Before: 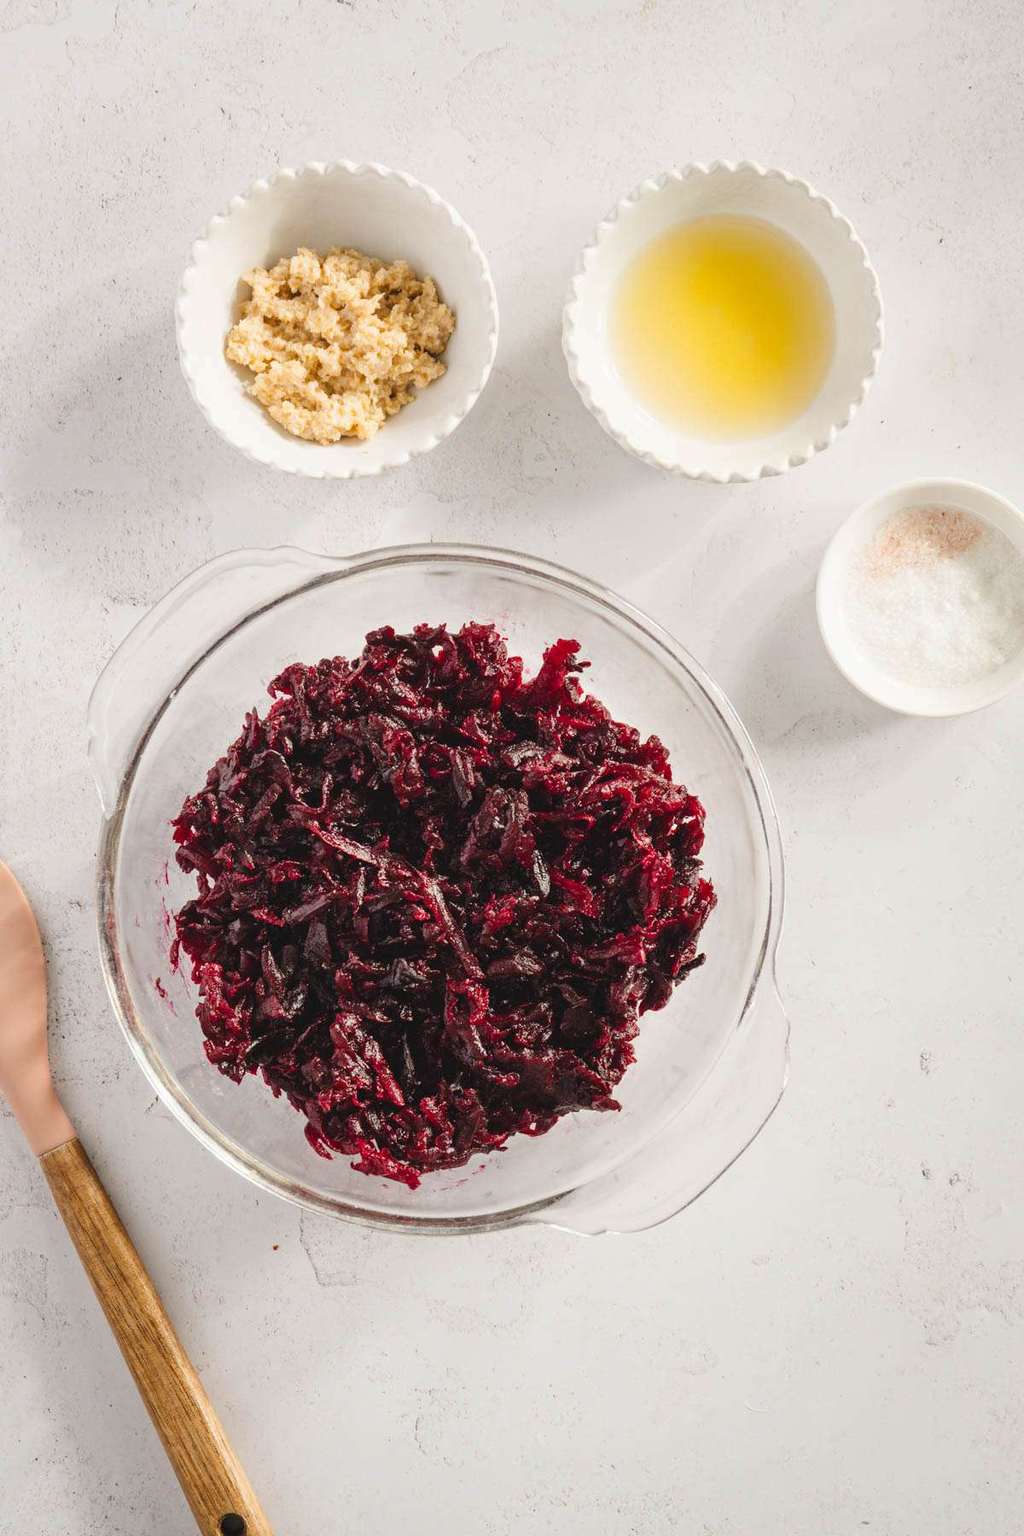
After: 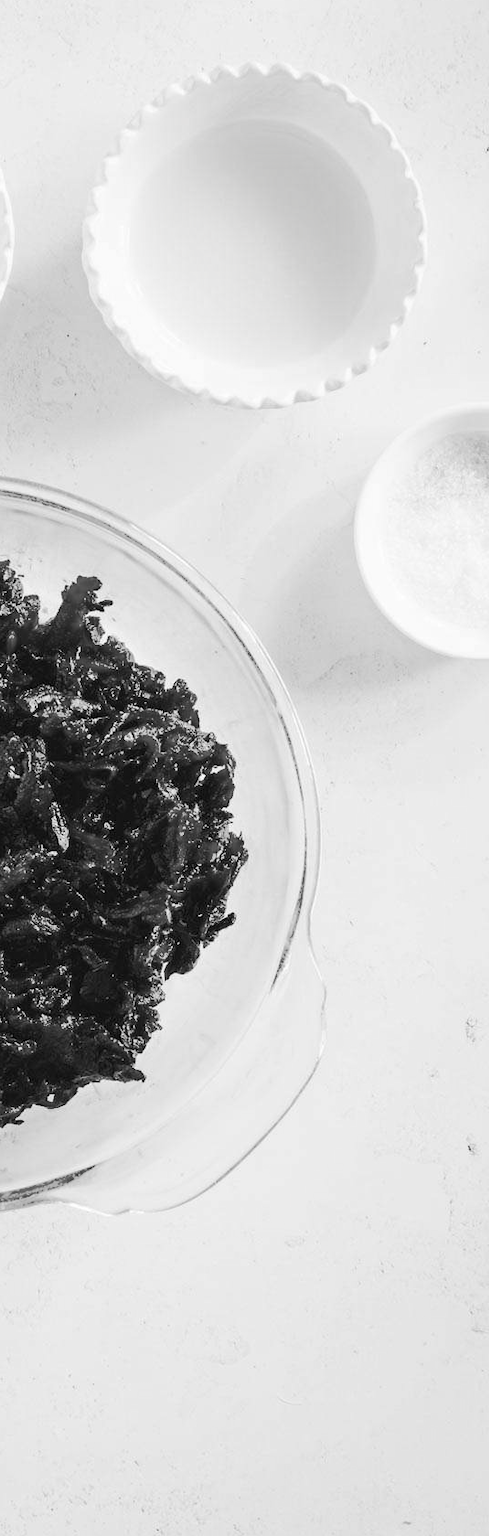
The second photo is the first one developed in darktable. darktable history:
crop: left 47.479%, top 6.654%, right 7.897%
contrast brightness saturation: saturation -0.997
tone curve: curves: ch0 [(0, 0) (0.003, 0.003) (0.011, 0.011) (0.025, 0.024) (0.044, 0.043) (0.069, 0.067) (0.1, 0.096) (0.136, 0.131) (0.177, 0.171) (0.224, 0.216) (0.277, 0.267) (0.335, 0.323) (0.399, 0.384) (0.468, 0.451) (0.543, 0.678) (0.623, 0.734) (0.709, 0.795) (0.801, 0.859) (0.898, 0.928) (1, 1)], preserve colors none
levels: black 3.83%
